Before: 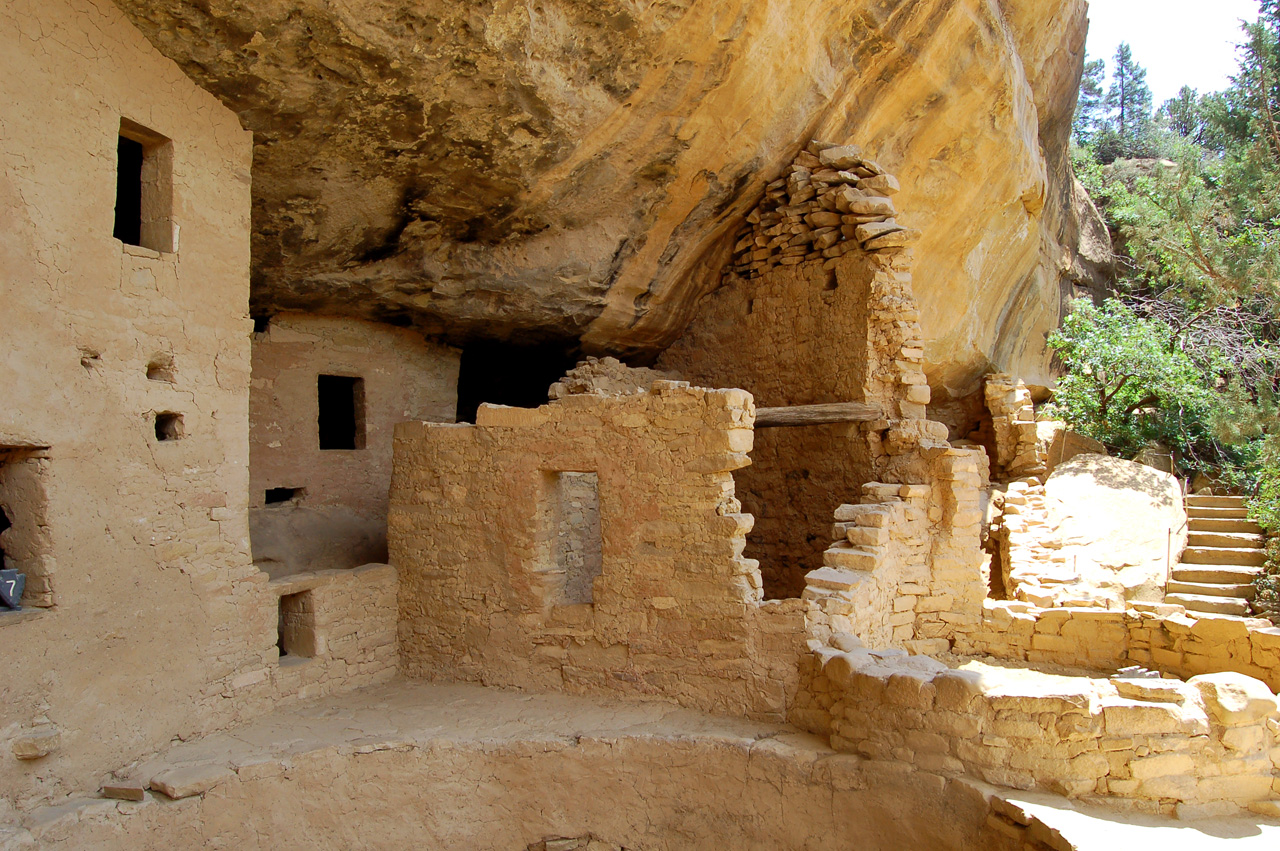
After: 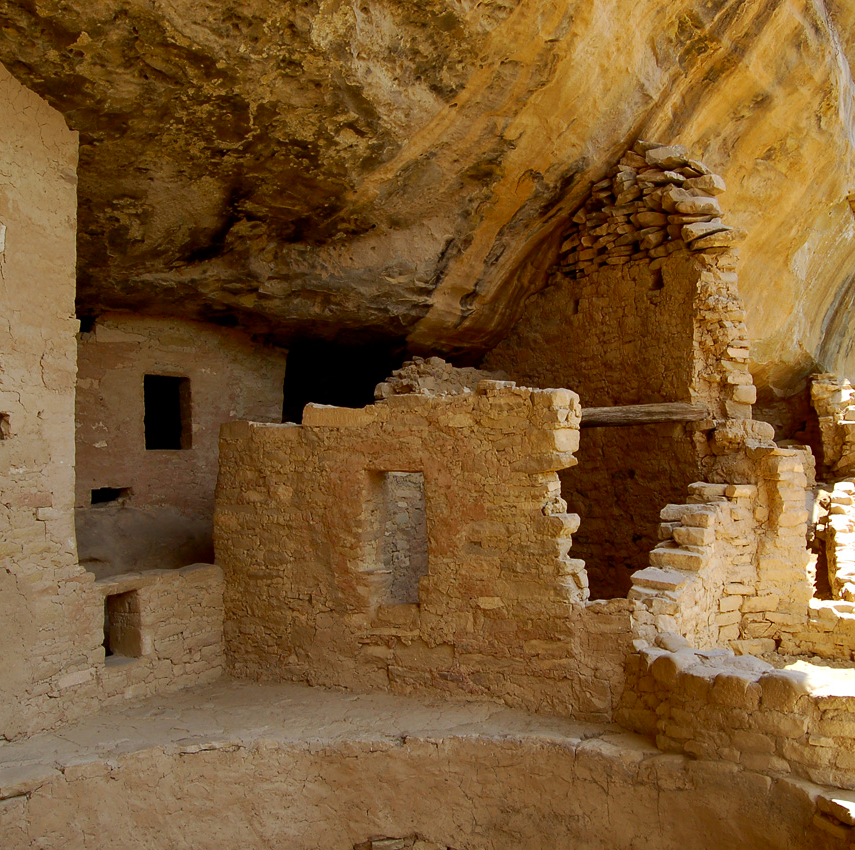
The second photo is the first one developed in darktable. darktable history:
crop and rotate: left 13.647%, right 19.537%
tone equalizer: on, module defaults
contrast brightness saturation: contrast 0.07, brightness -0.127, saturation 0.057
